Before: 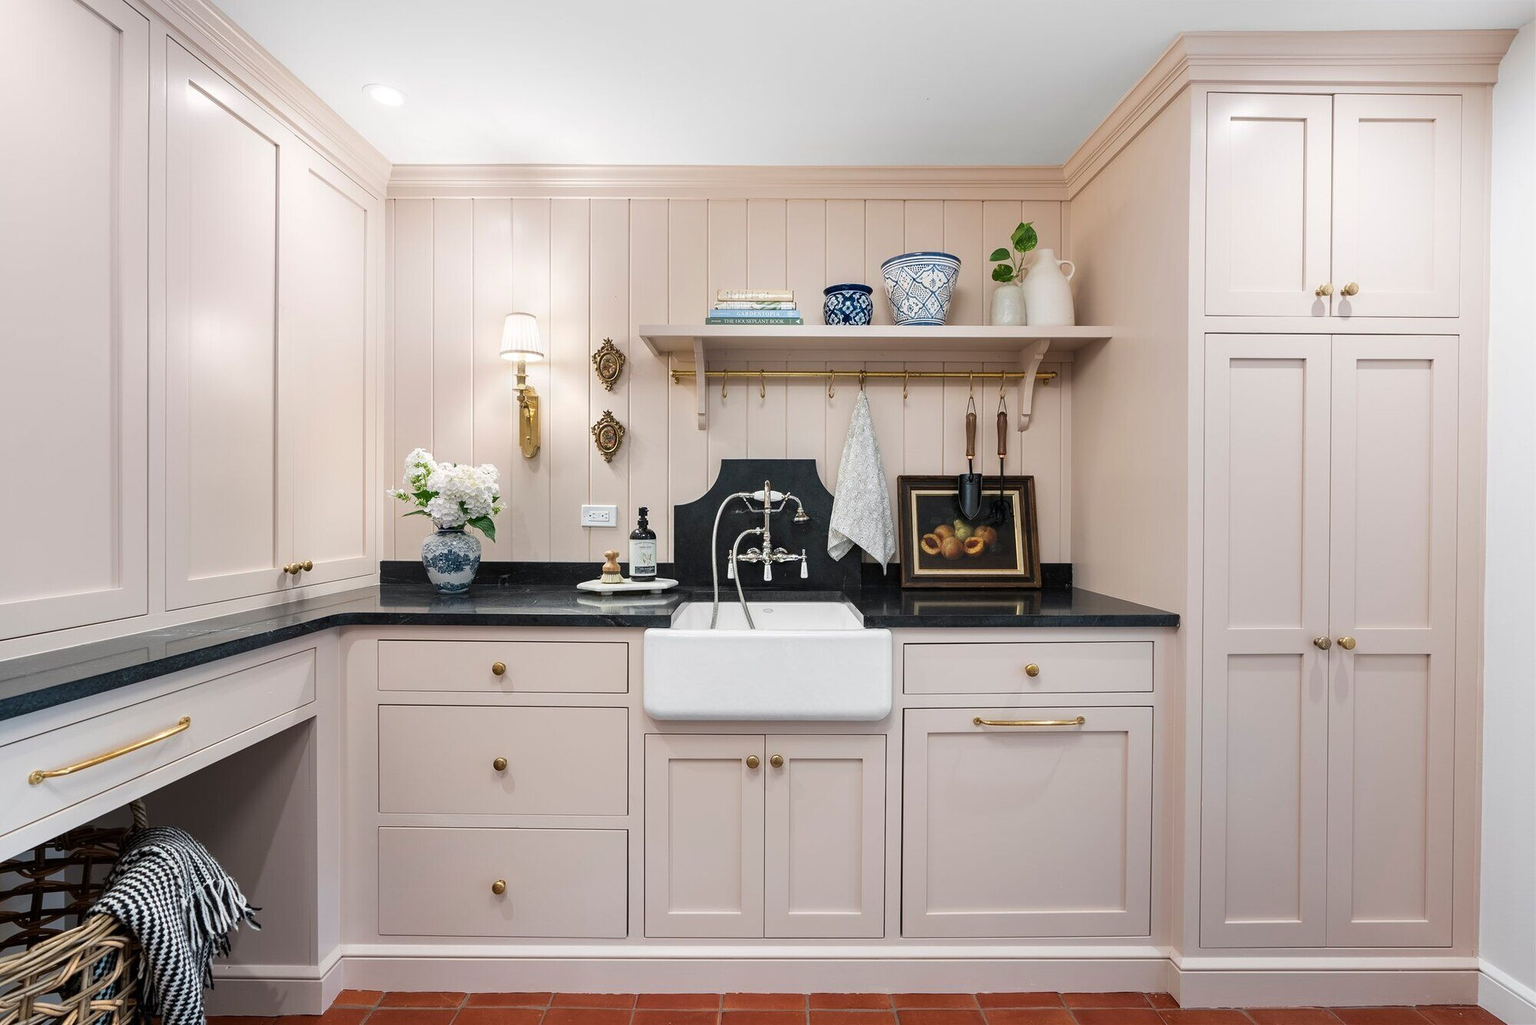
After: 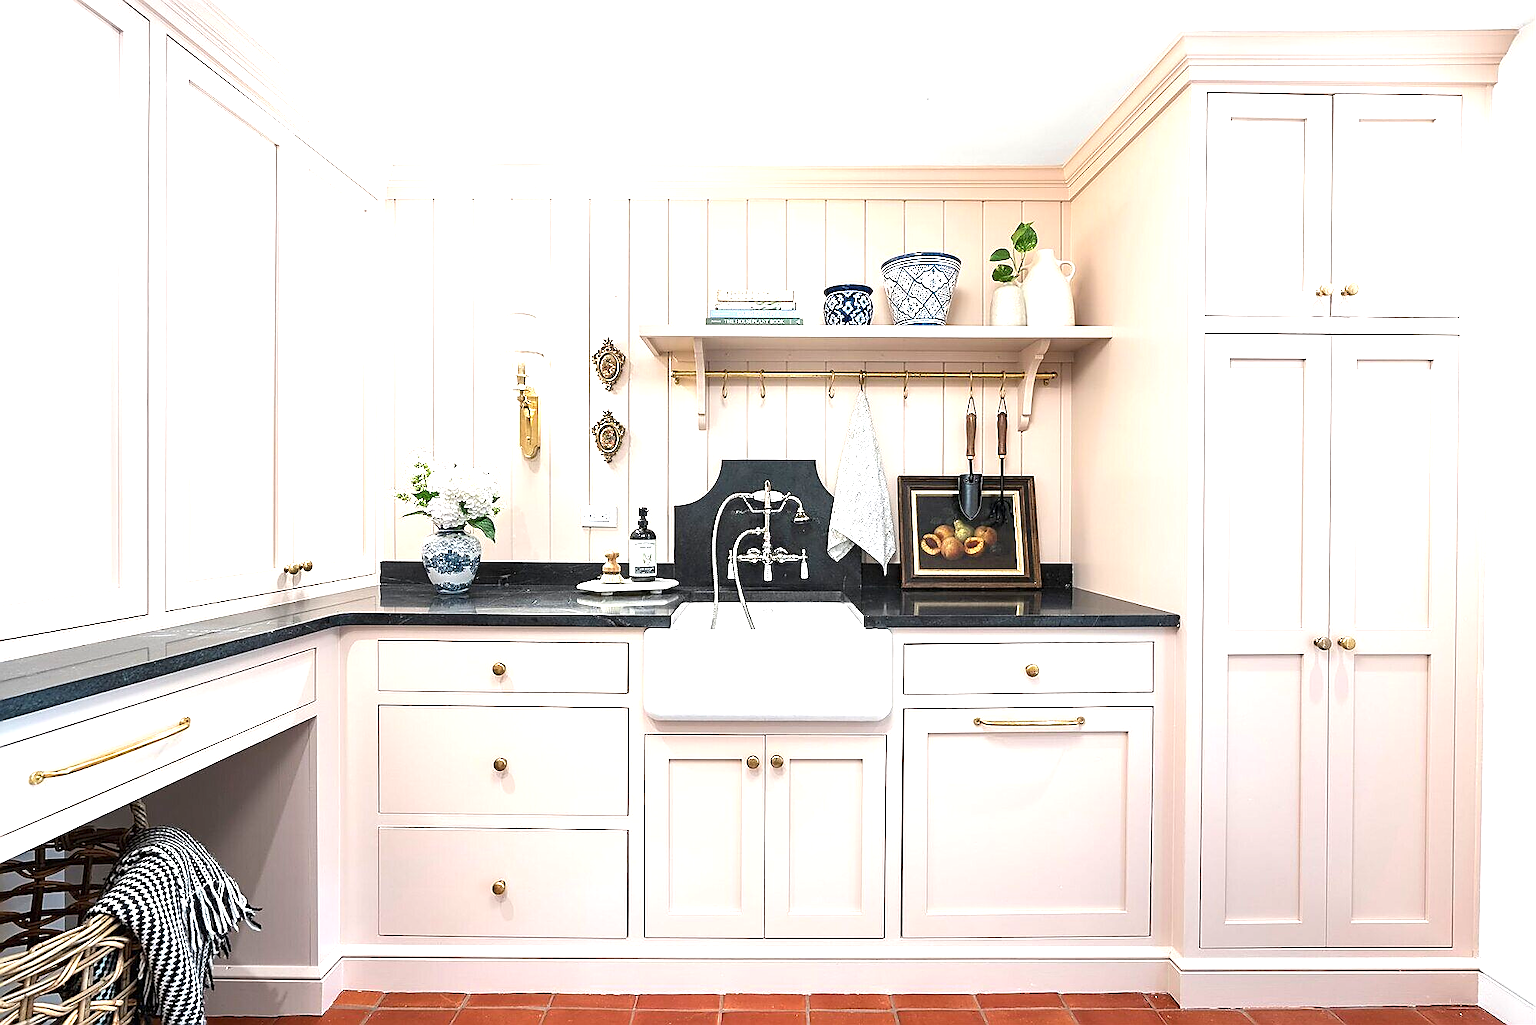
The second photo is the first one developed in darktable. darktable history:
sharpen: radius 1.4, amount 1.25, threshold 0.7
exposure: black level correction 0, exposure 1.2 EV, compensate highlight preservation false
